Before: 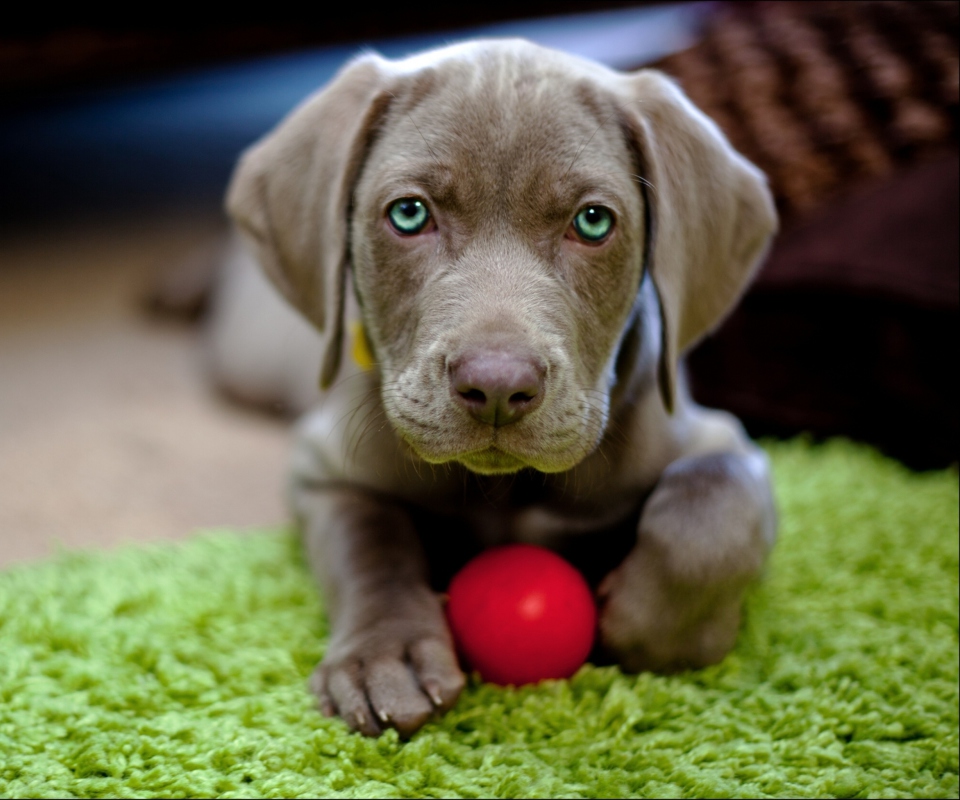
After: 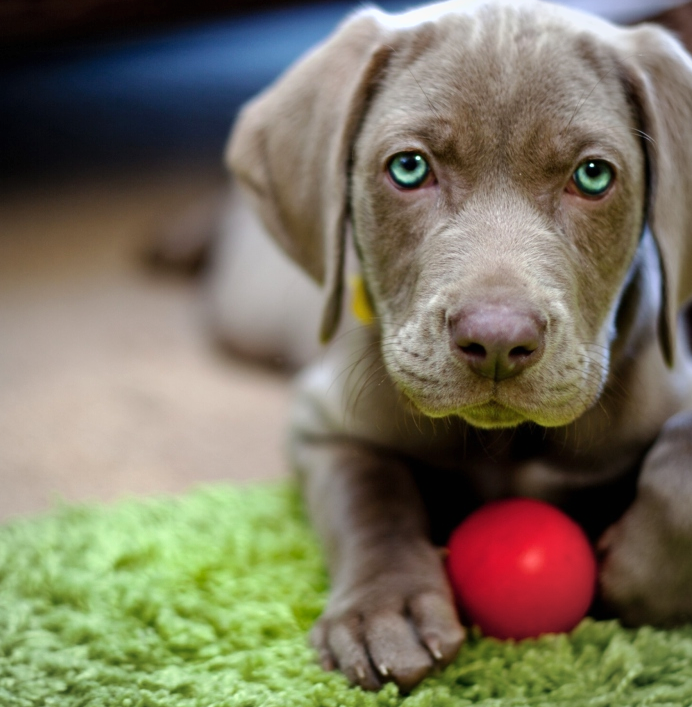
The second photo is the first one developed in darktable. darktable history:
crop: top 5.76%, right 27.877%, bottom 5.781%
exposure: black level correction 0, exposure 0.3 EV, compensate highlight preservation false
shadows and highlights: radius 135.53, highlights color adjustment 0.426%, soften with gaussian
vignetting: brightness -0.194, saturation -0.308, center (-0.031, -0.047), unbound false
